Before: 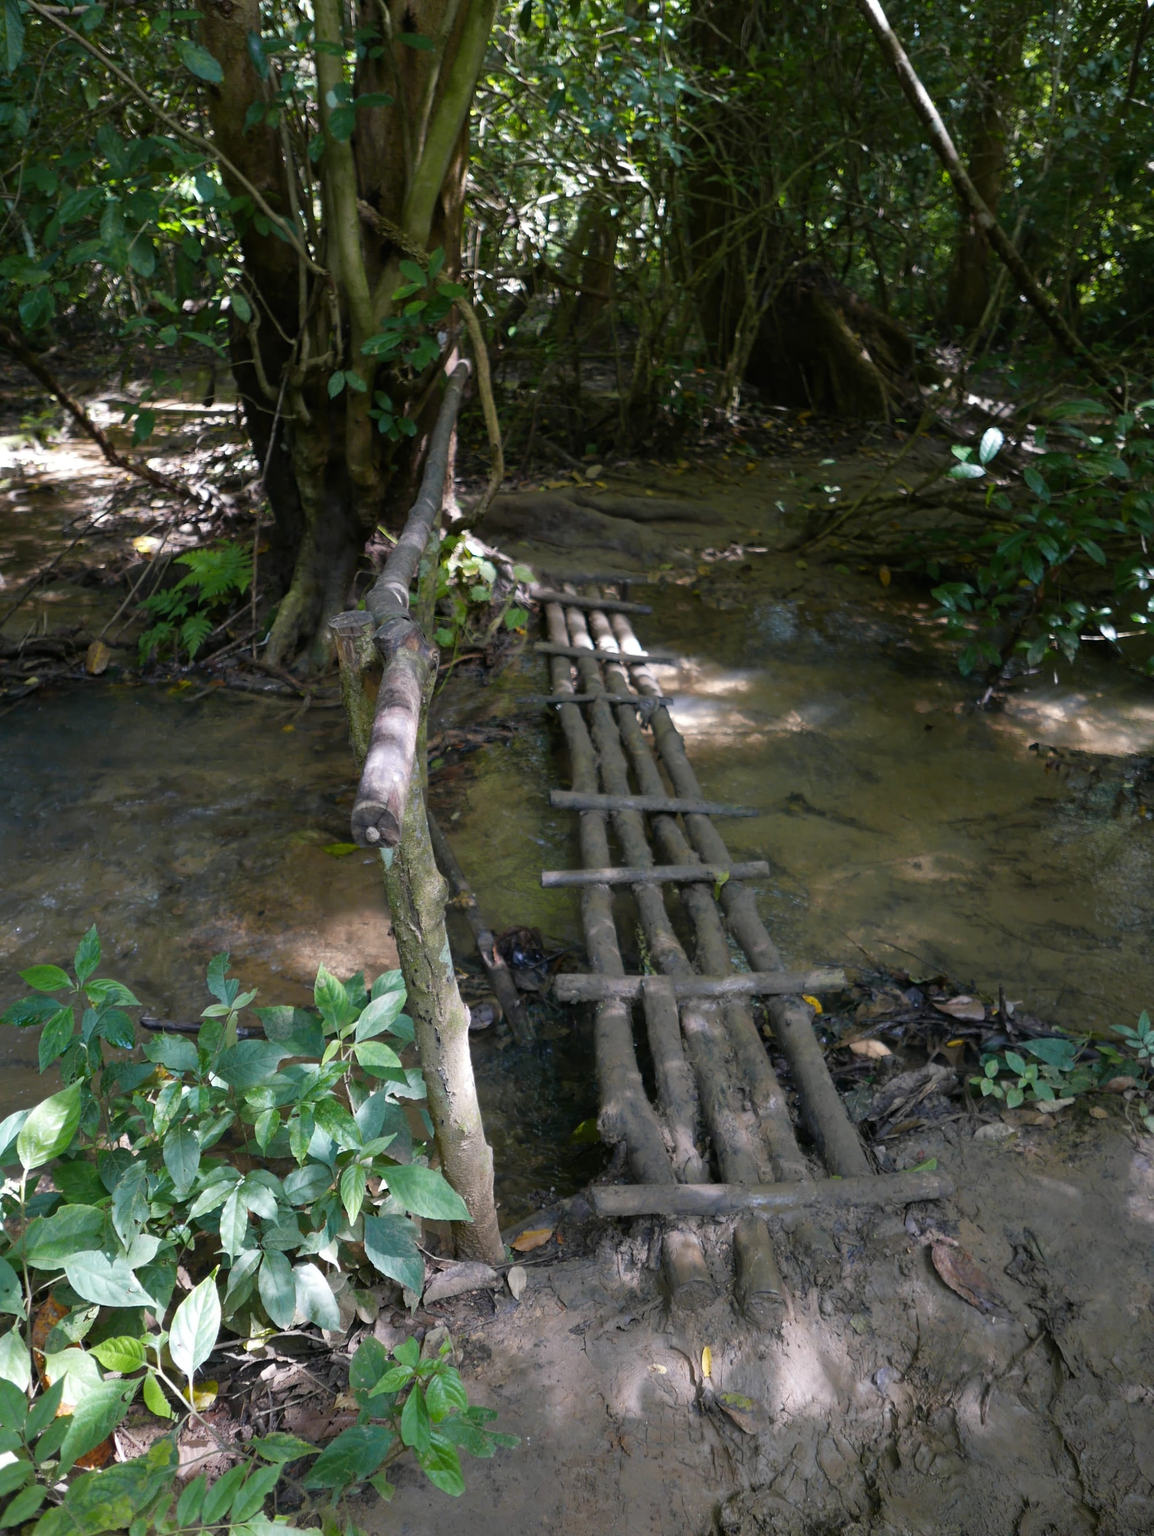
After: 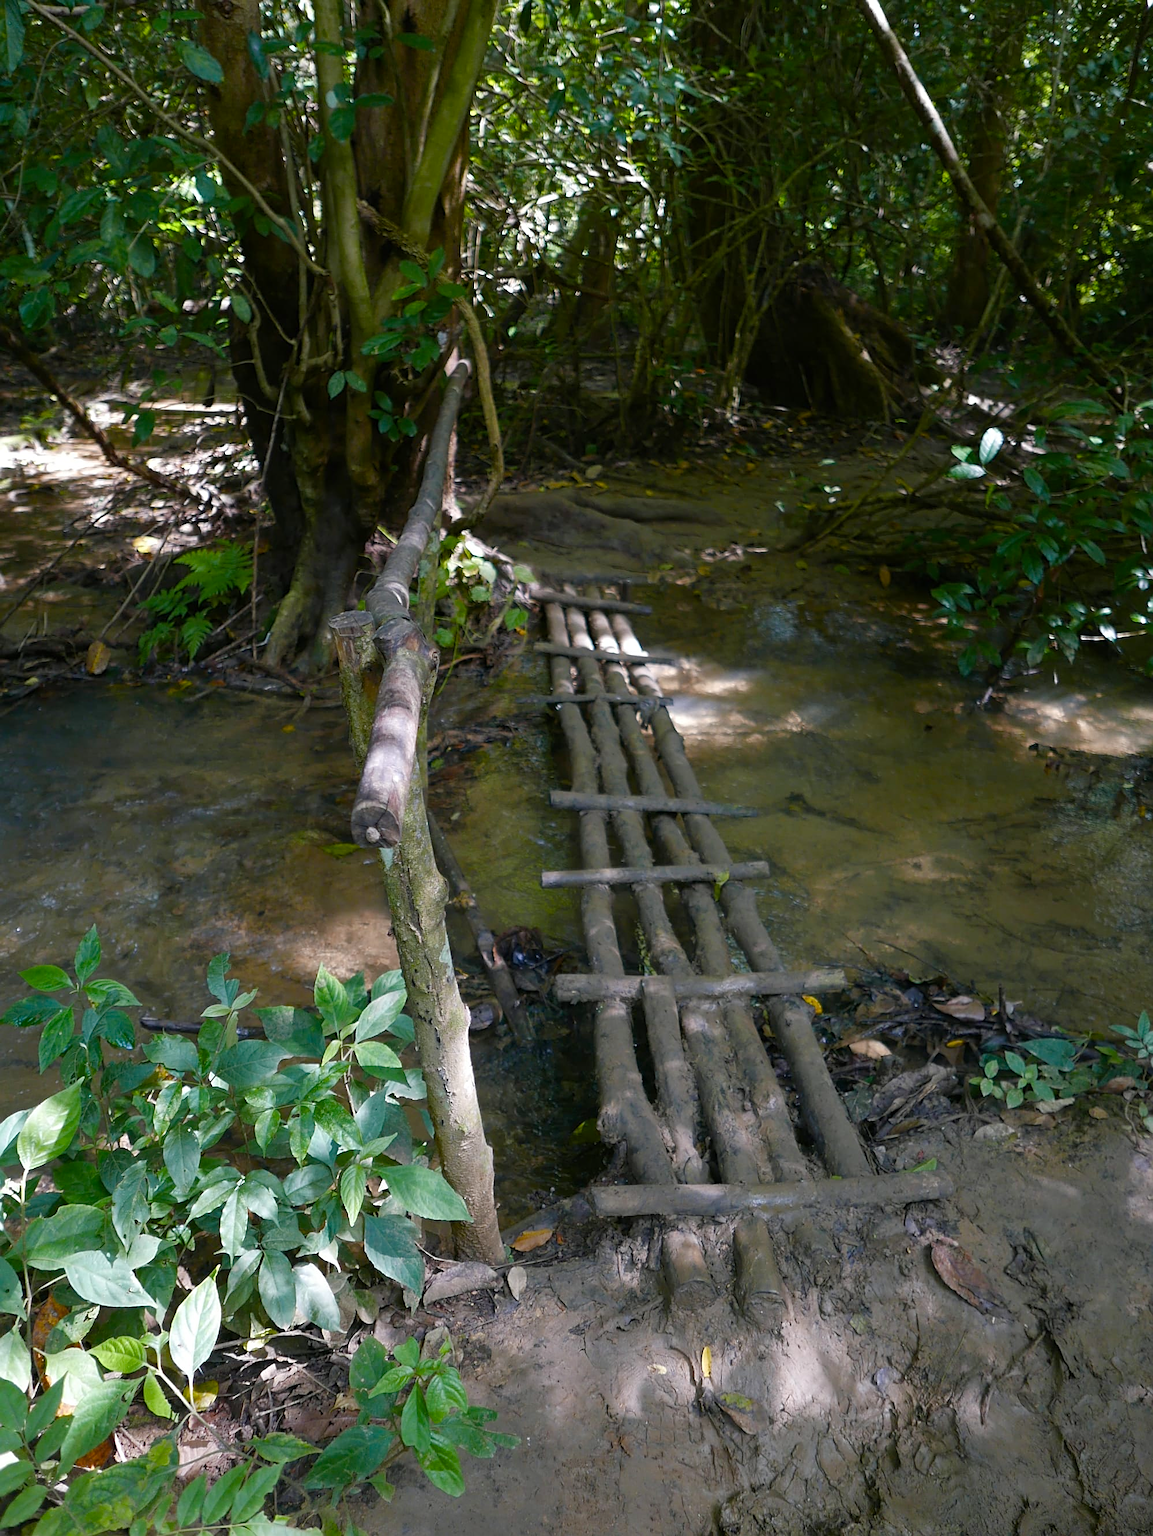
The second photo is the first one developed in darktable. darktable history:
color balance rgb: shadows lift › chroma 0.79%, shadows lift › hue 115.06°, power › hue 328.57°, perceptual saturation grading › global saturation 20%, perceptual saturation grading › highlights -25.255%, perceptual saturation grading › shadows 25.454%
sharpen: on, module defaults
